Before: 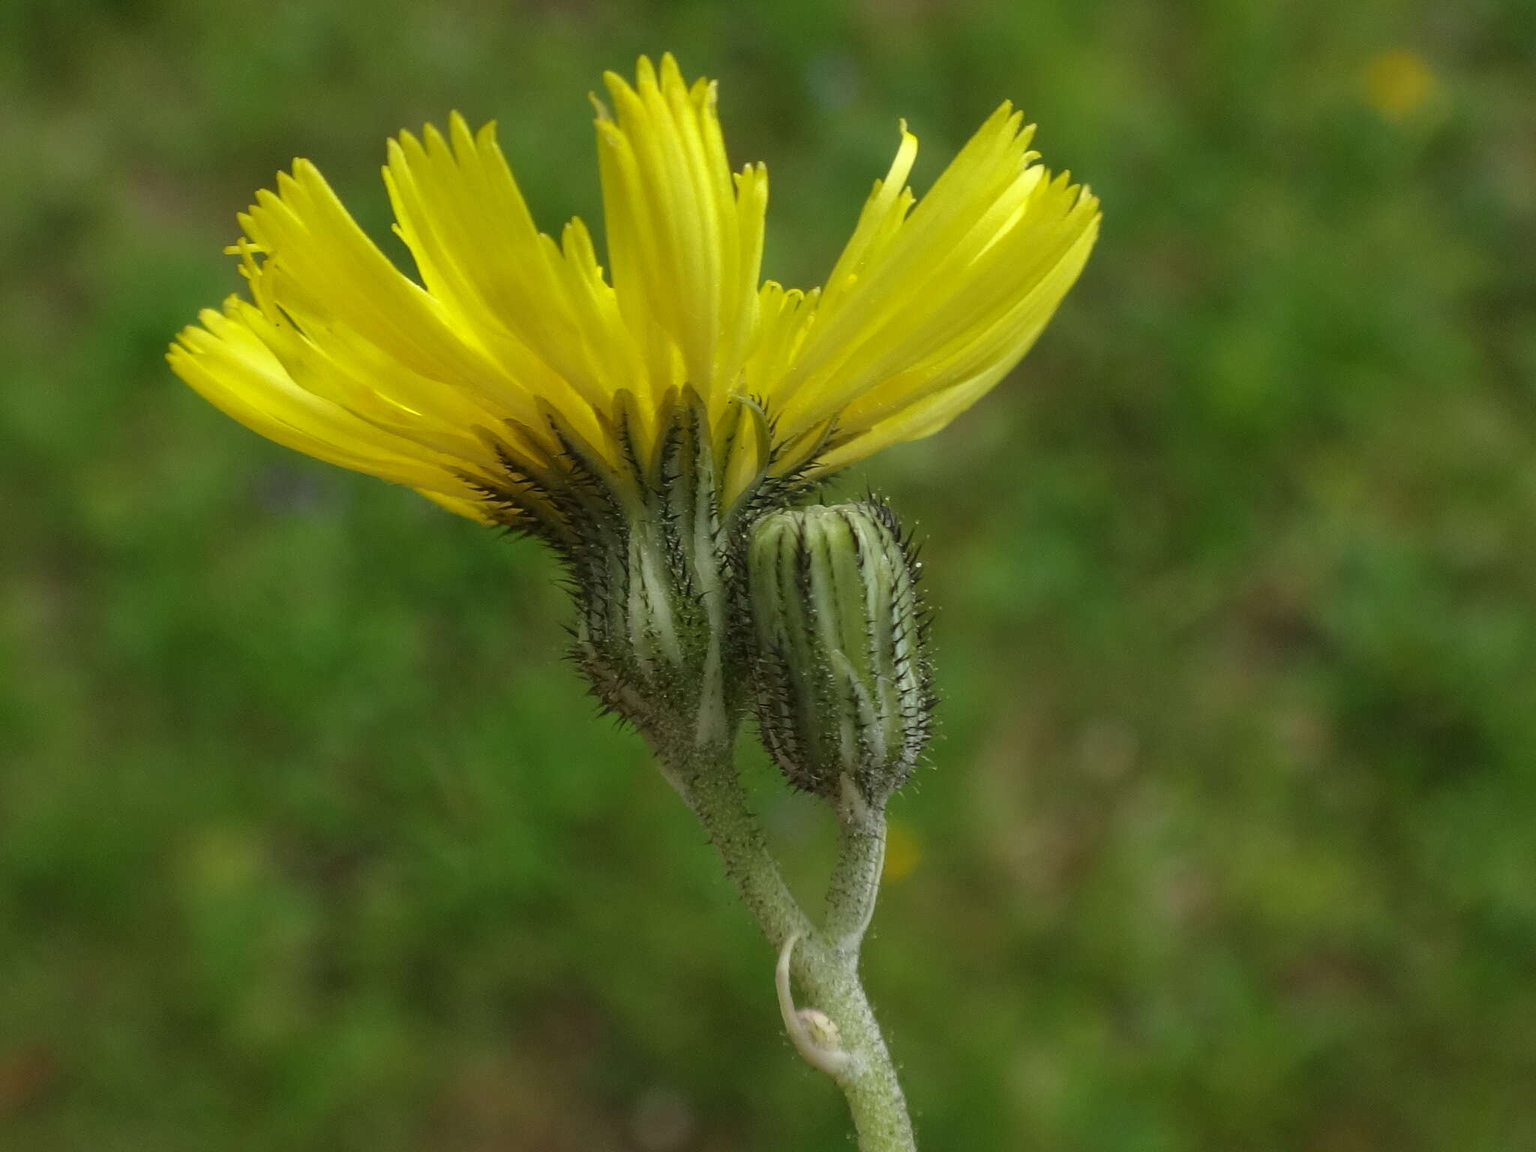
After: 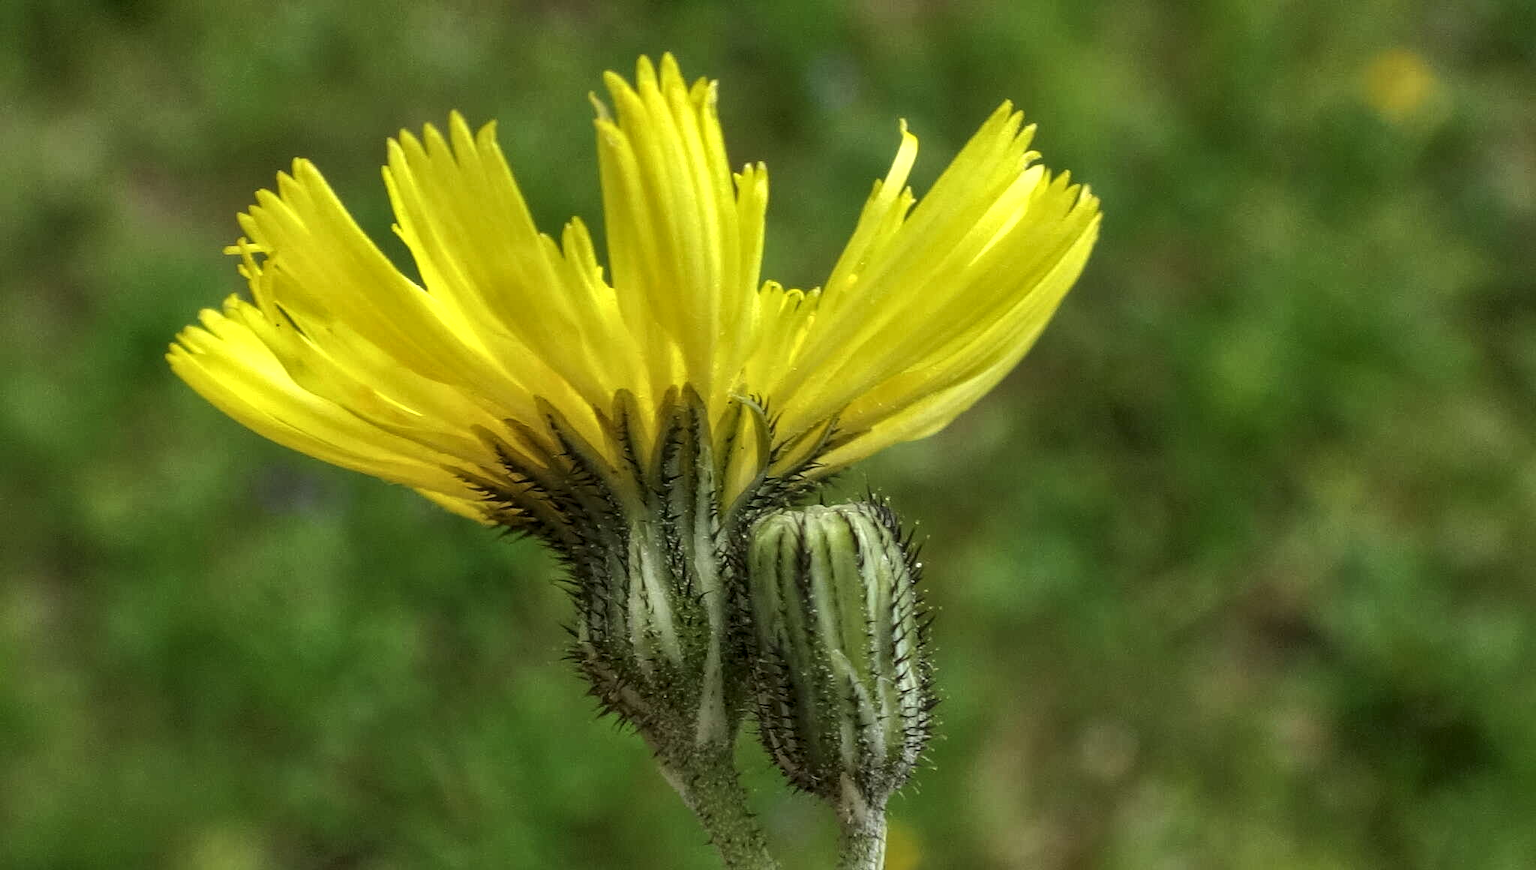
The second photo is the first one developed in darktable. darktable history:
shadows and highlights: shadows 37.03, highlights -28.2, soften with gaussian
crop: bottom 24.467%
local contrast: highlights 98%, shadows 88%, detail 160%, midtone range 0.2
tone equalizer: -8 EV -0.422 EV, -7 EV -0.375 EV, -6 EV -0.297 EV, -5 EV -0.189 EV, -3 EV 0.207 EV, -2 EV 0.342 EV, -1 EV 0.397 EV, +0 EV 0.431 EV, edges refinement/feathering 500, mask exposure compensation -1.57 EV, preserve details no
